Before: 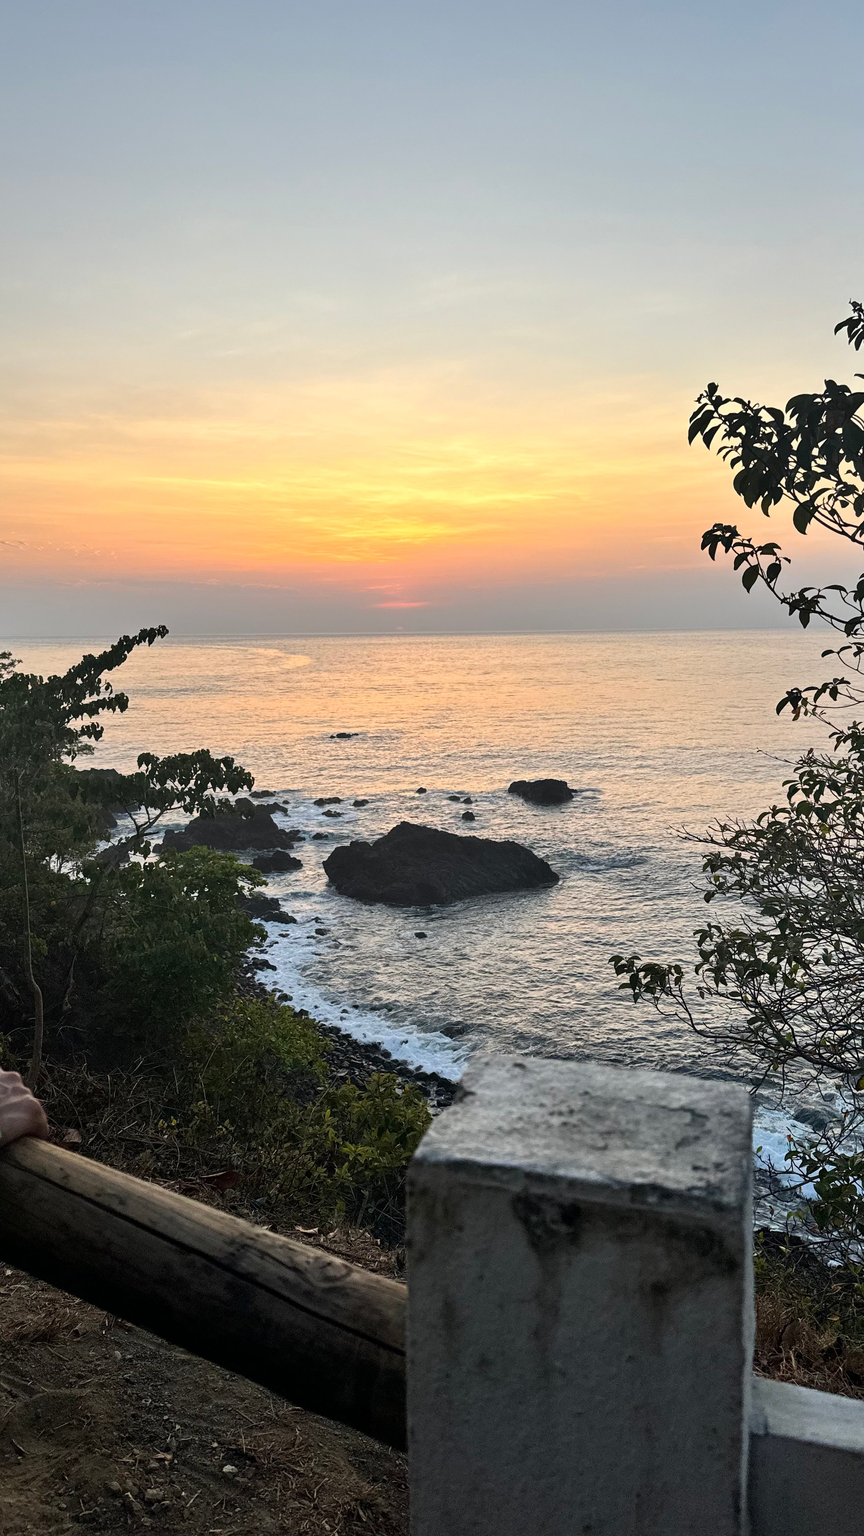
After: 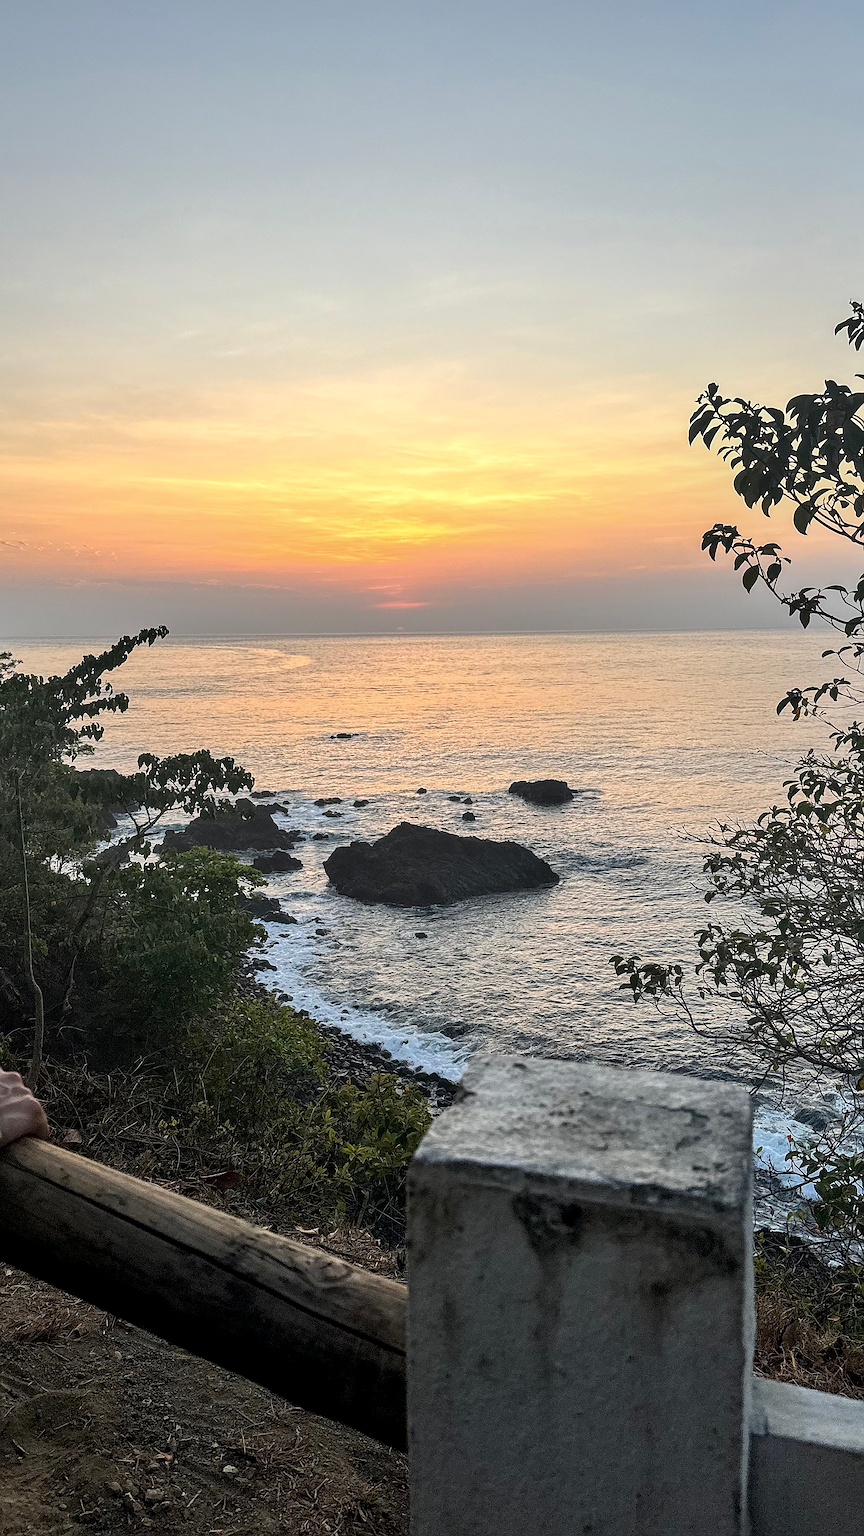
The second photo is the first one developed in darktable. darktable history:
sharpen: radius 1.417, amount 1.248, threshold 0.713
local contrast: on, module defaults
